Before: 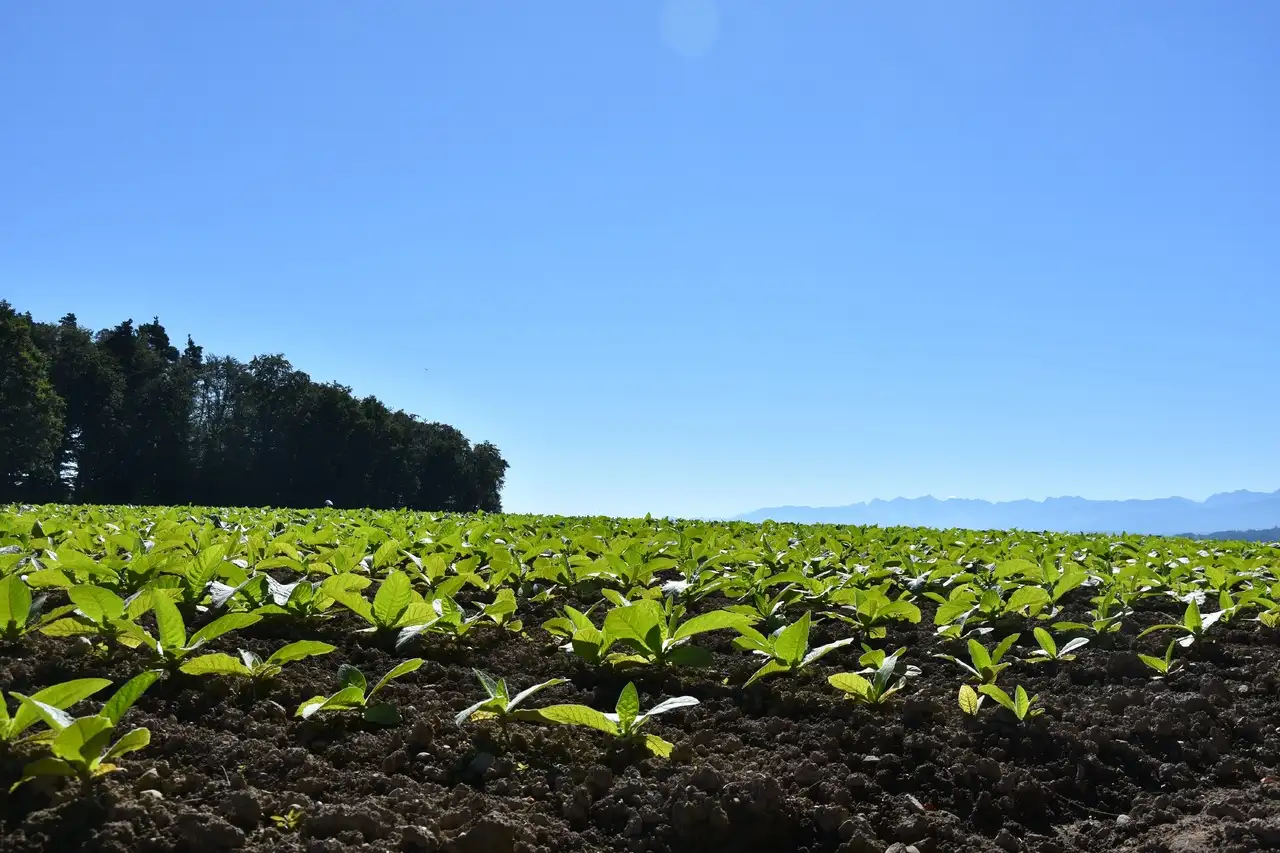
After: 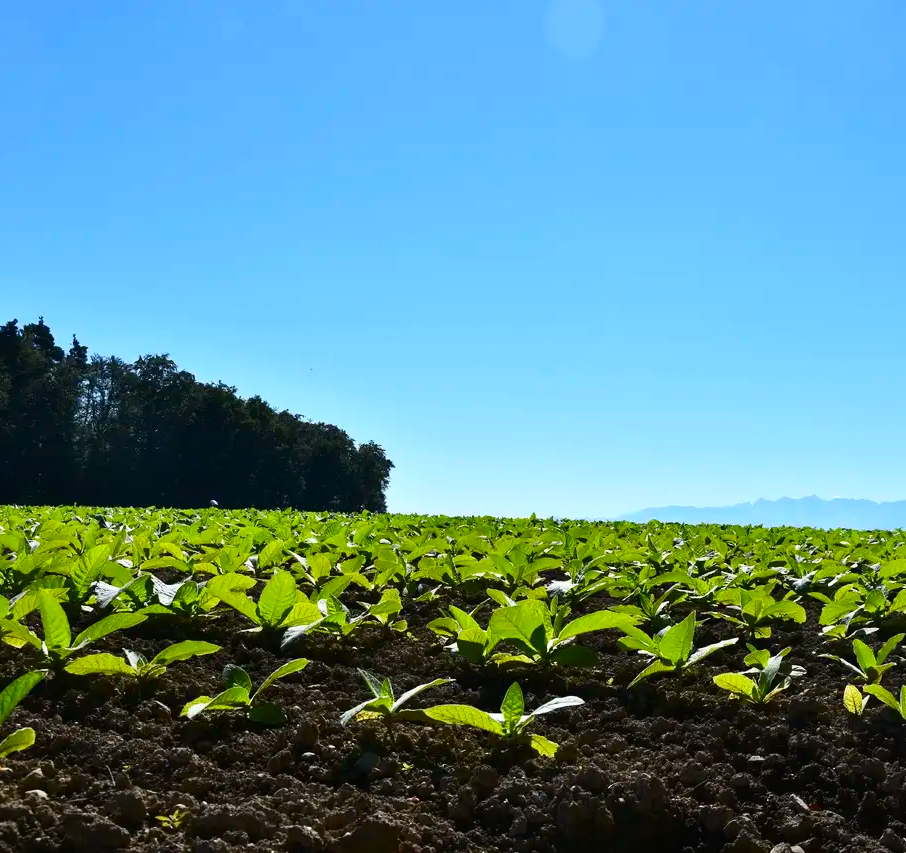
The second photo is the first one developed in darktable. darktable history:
contrast brightness saturation: contrast 0.16, saturation 0.32
crop and rotate: left 9.061%, right 20.142%
